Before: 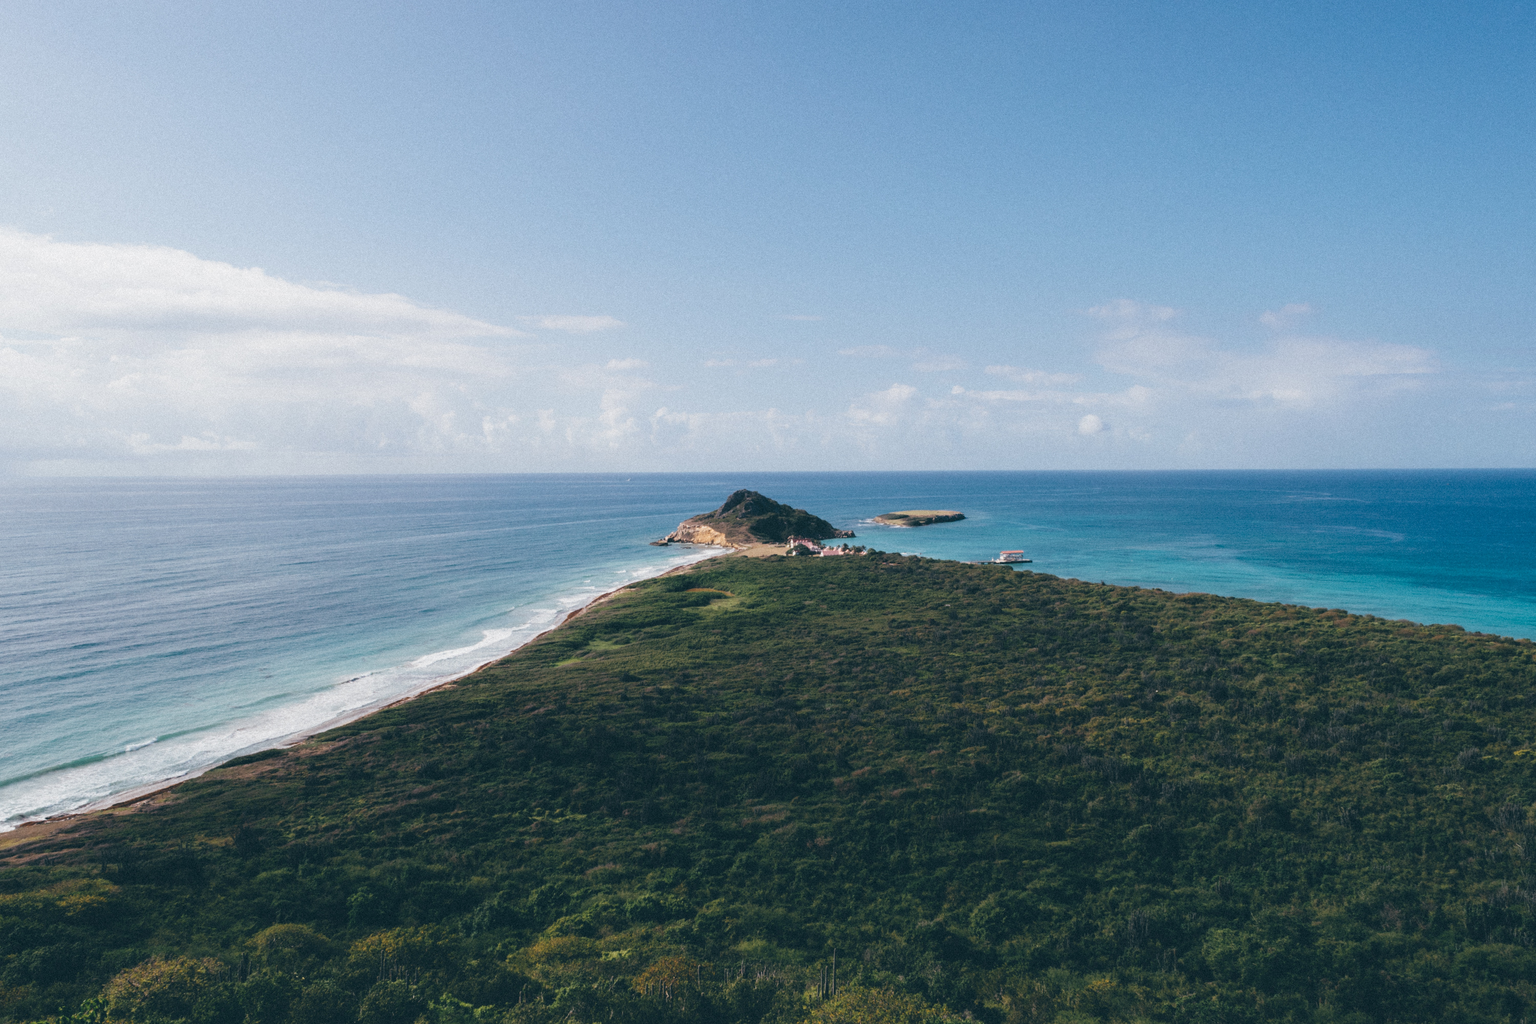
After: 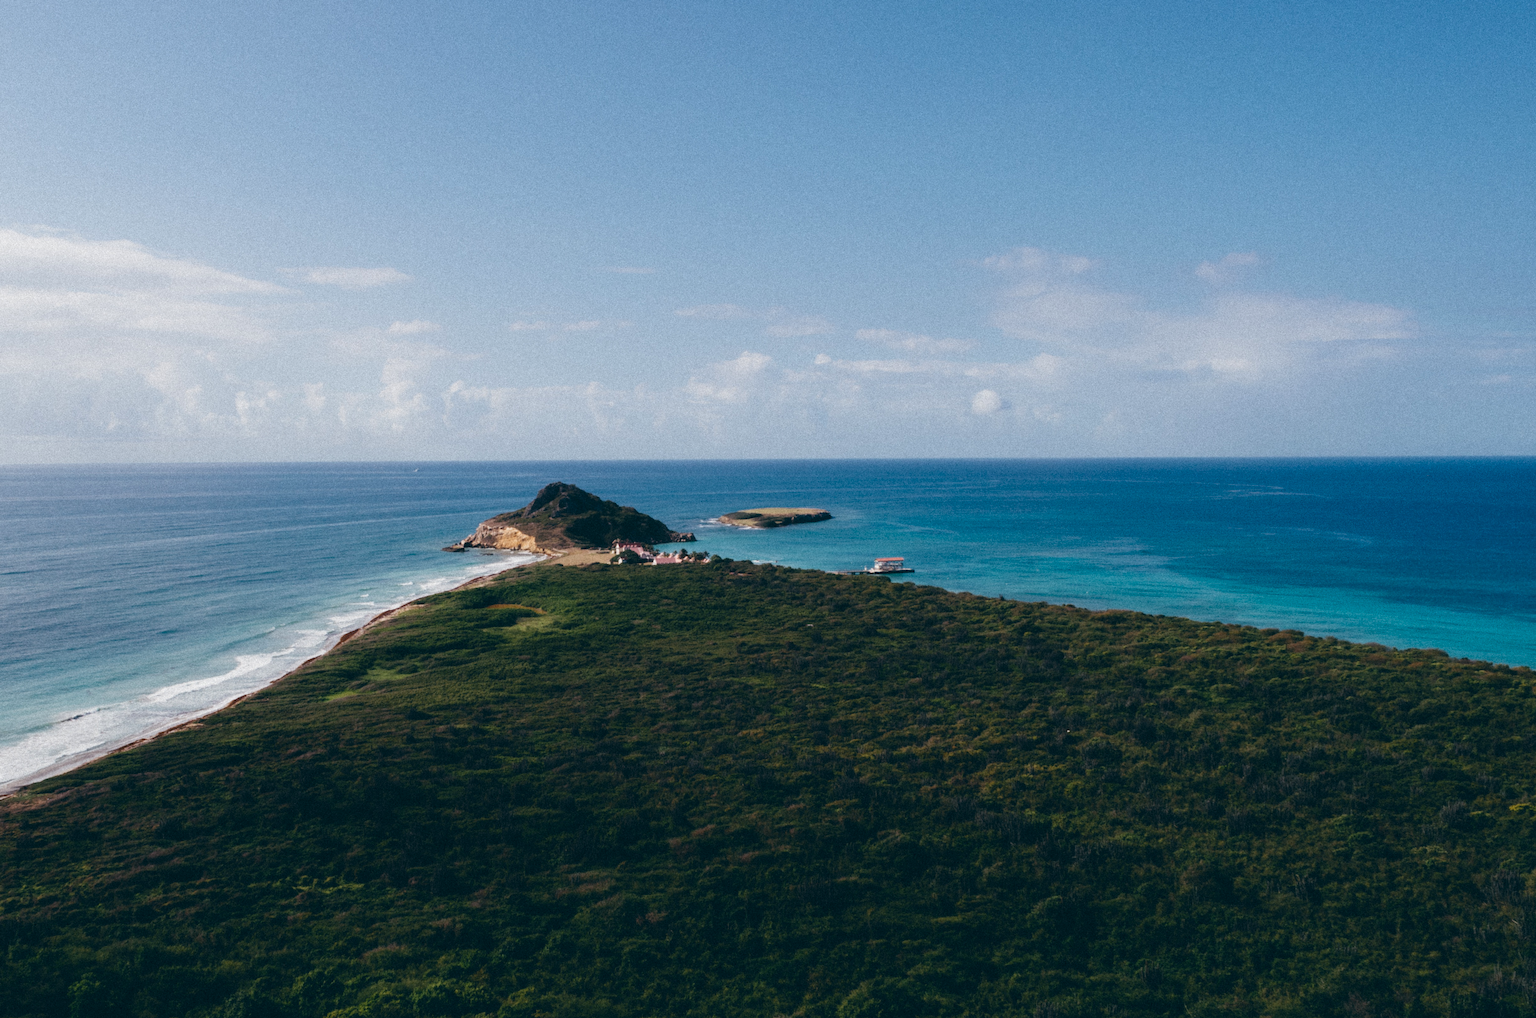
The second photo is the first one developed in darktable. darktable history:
crop: left 19.024%, top 9.717%, right 0%, bottom 9.709%
contrast brightness saturation: contrast 0.065, brightness -0.145, saturation 0.113
